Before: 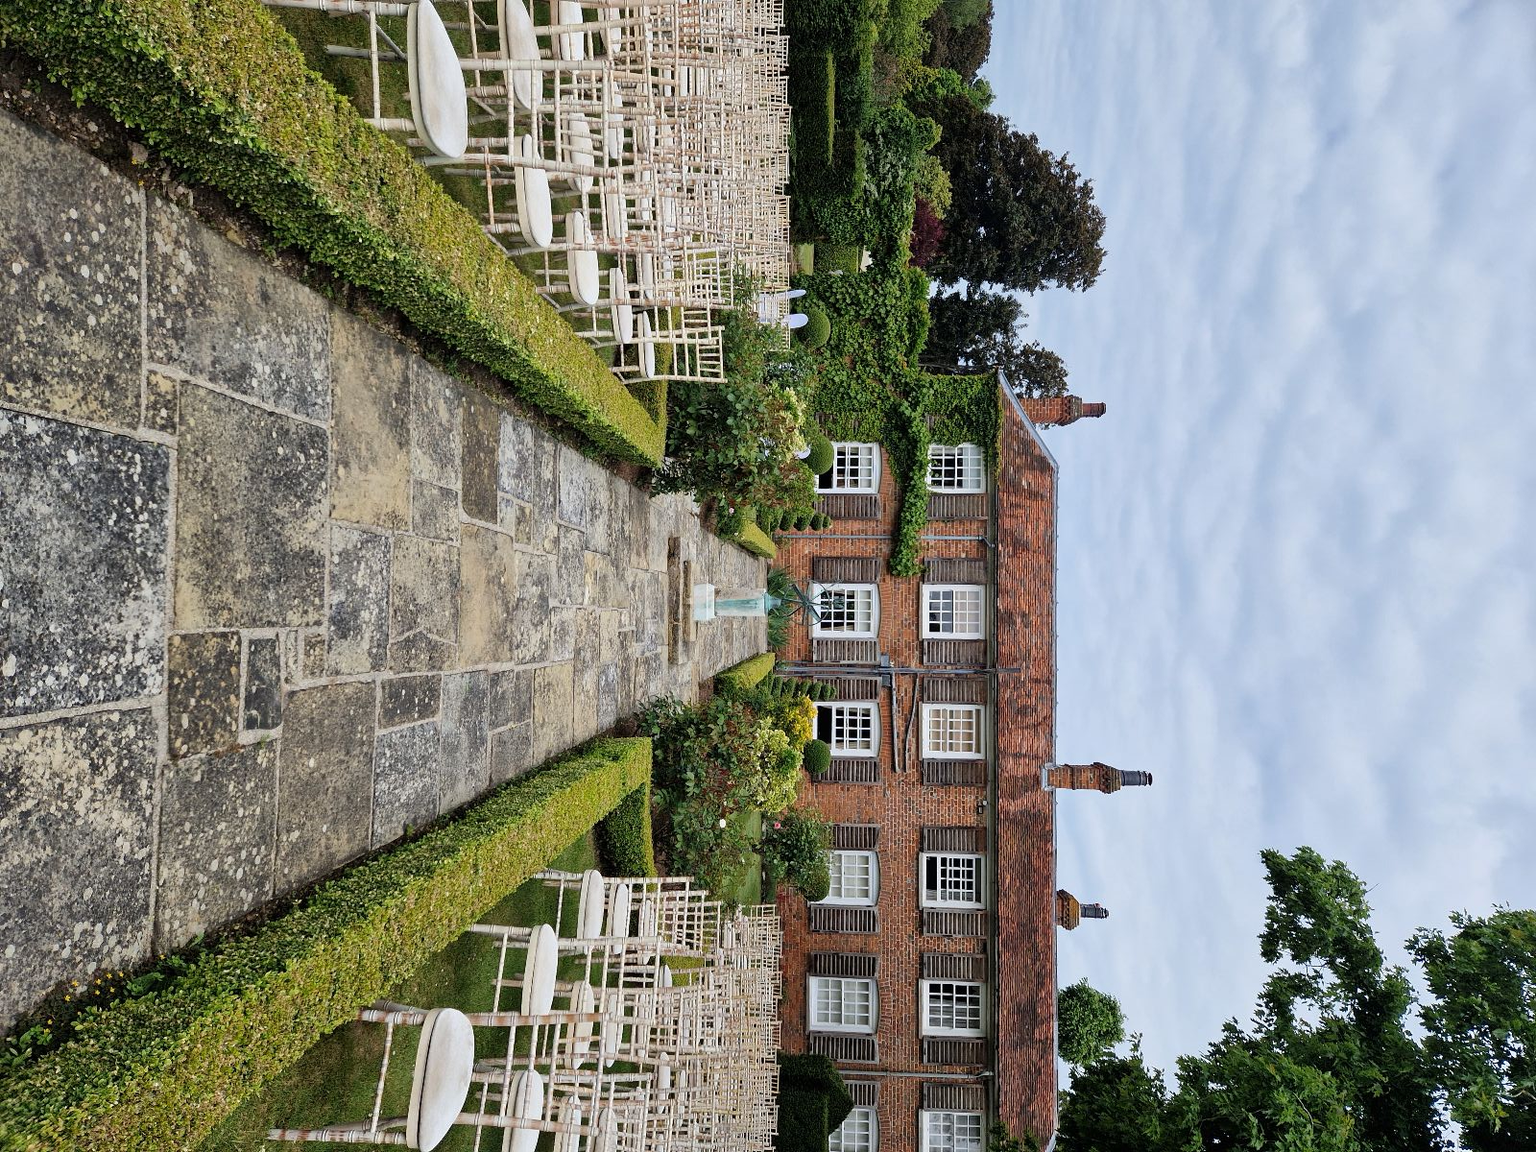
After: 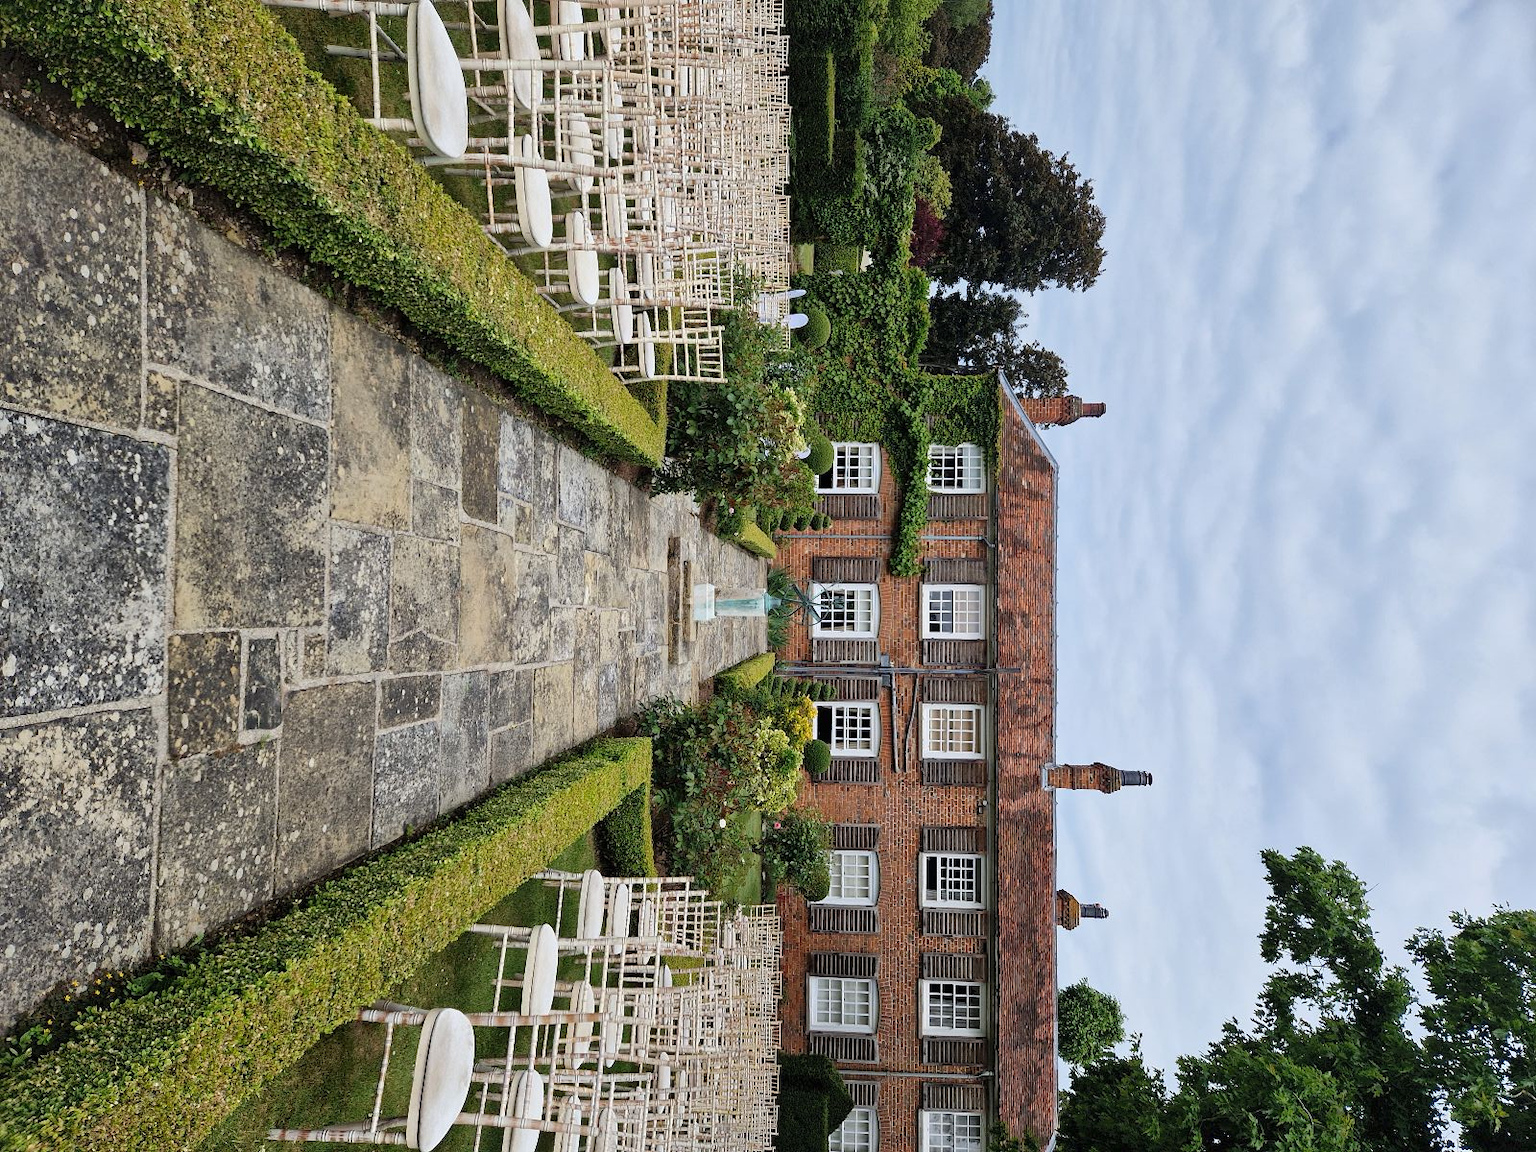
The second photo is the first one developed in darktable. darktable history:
shadows and highlights: shadows 62.66, white point adjustment 0.37, highlights -34.44, compress 83.82%
tone equalizer: on, module defaults
